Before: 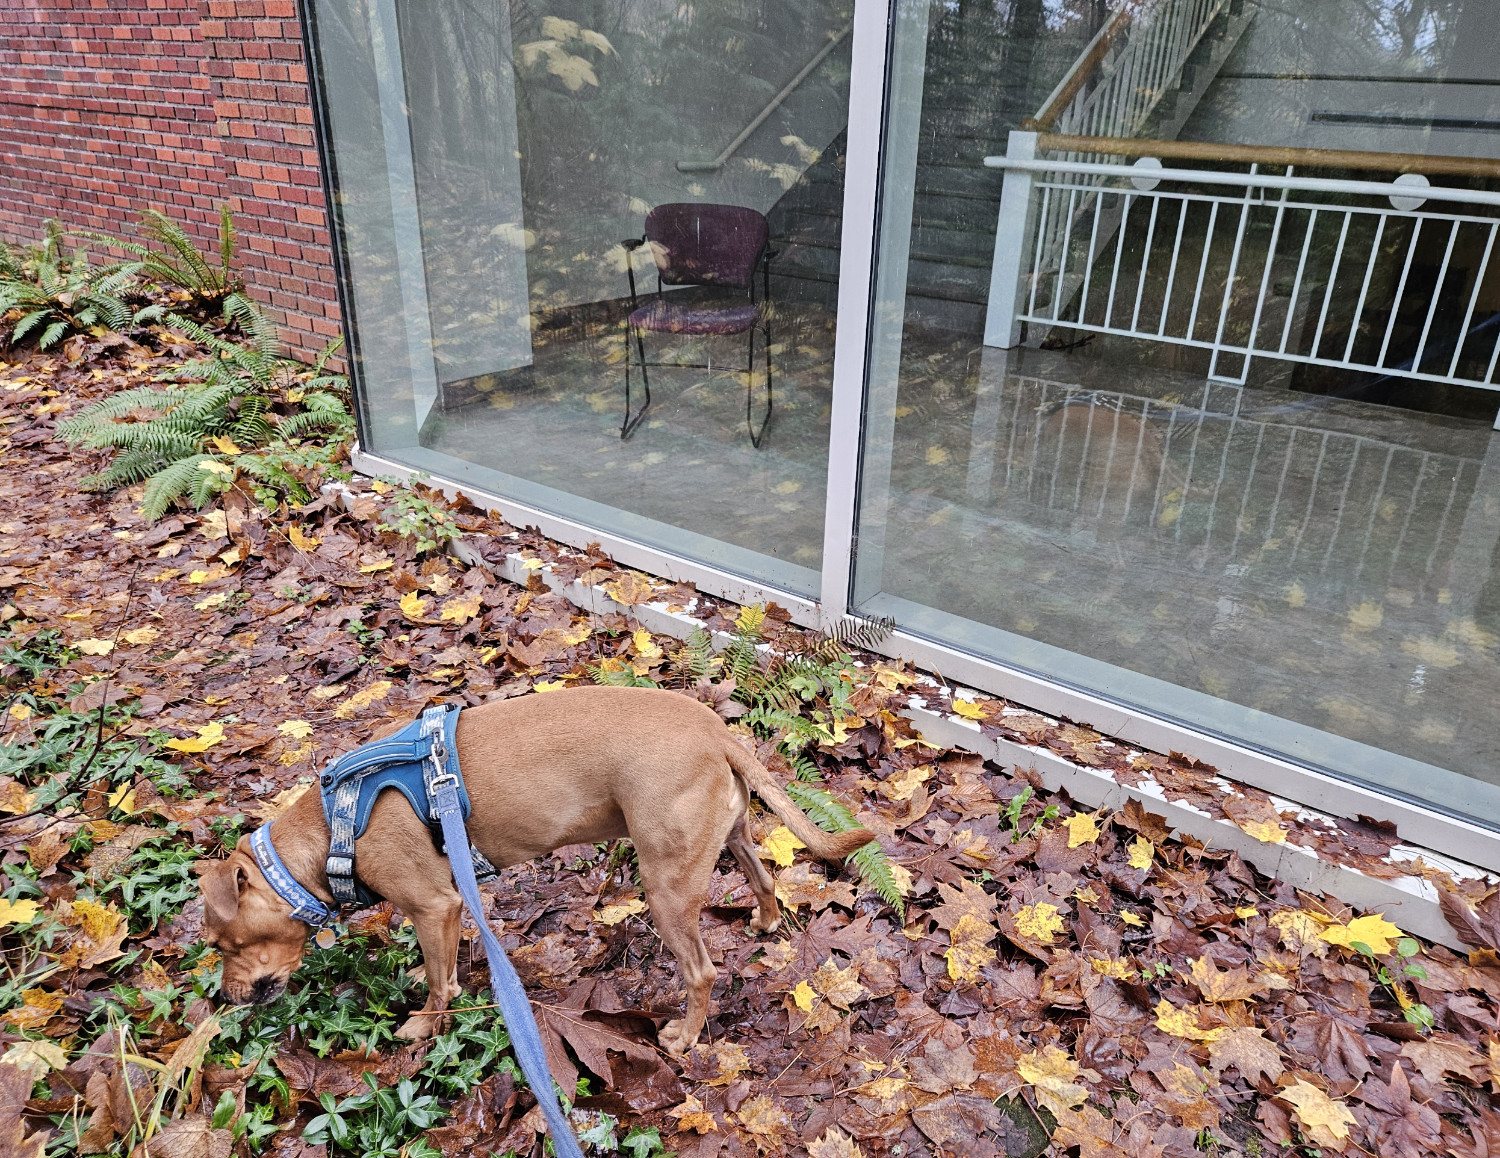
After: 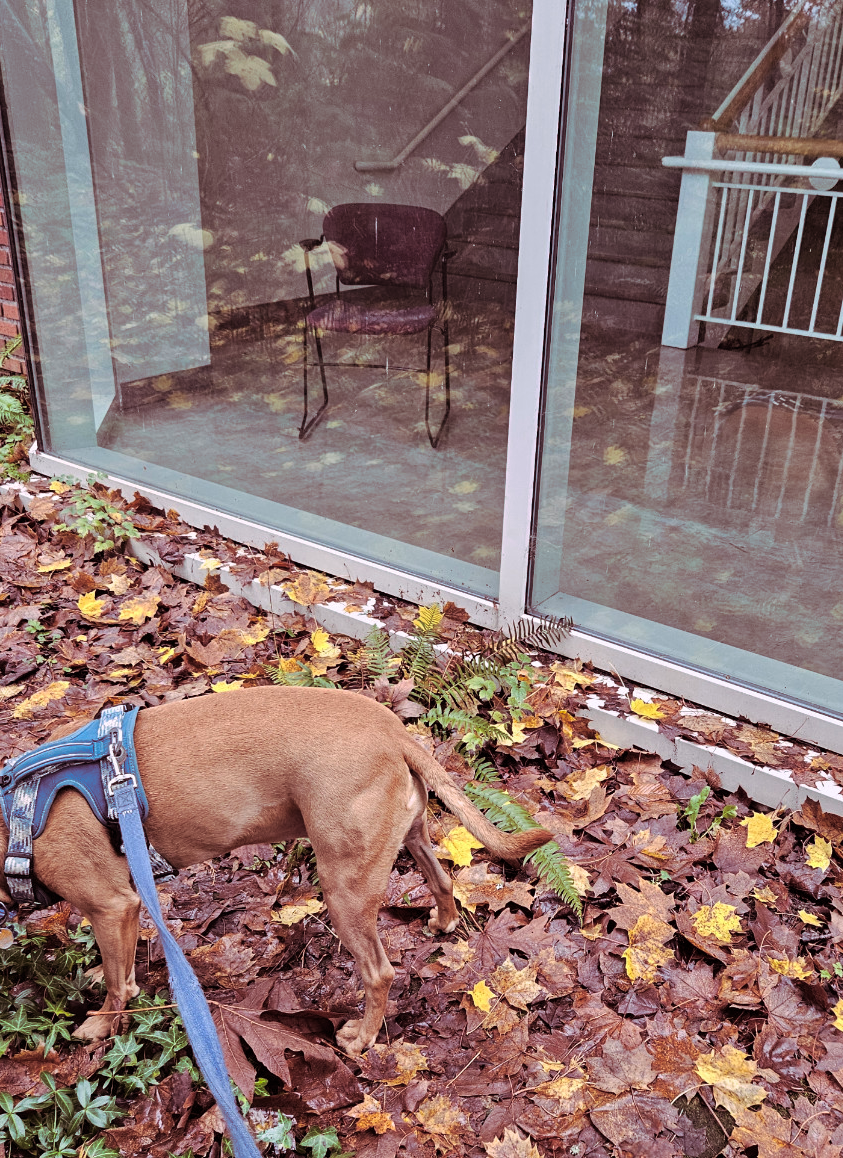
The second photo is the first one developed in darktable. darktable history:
base curve: curves: ch0 [(0, 0) (0.303, 0.277) (1, 1)]
crop: left 21.496%, right 22.254%
split-toning: highlights › hue 298.8°, highlights › saturation 0.73, compress 41.76%
